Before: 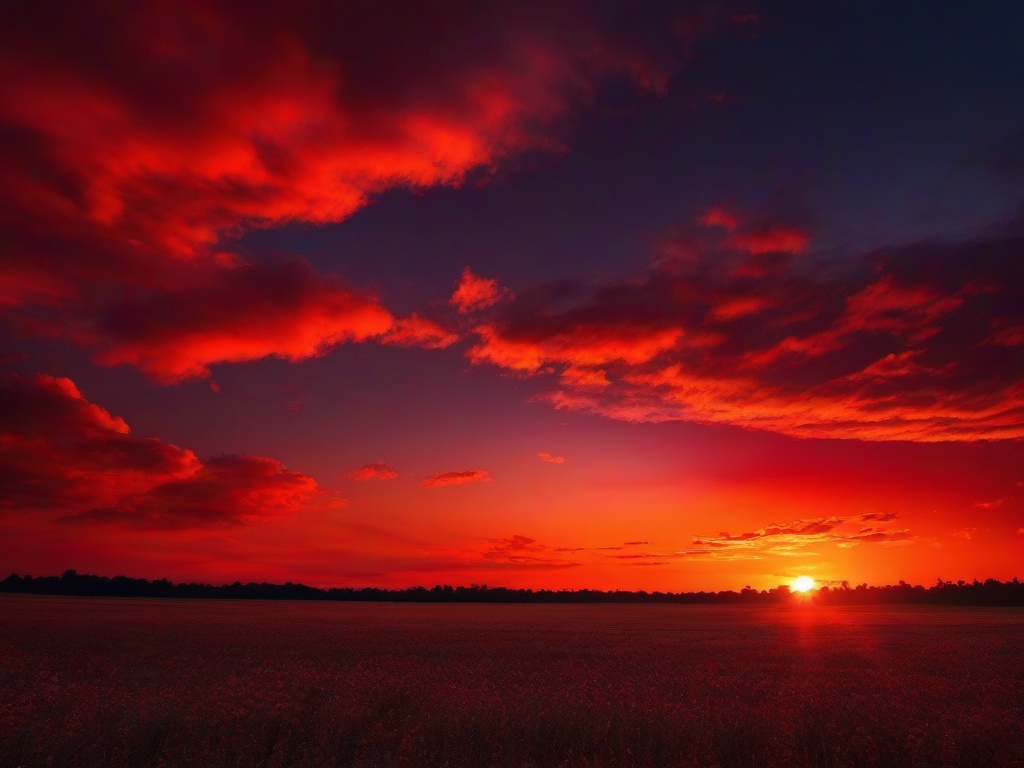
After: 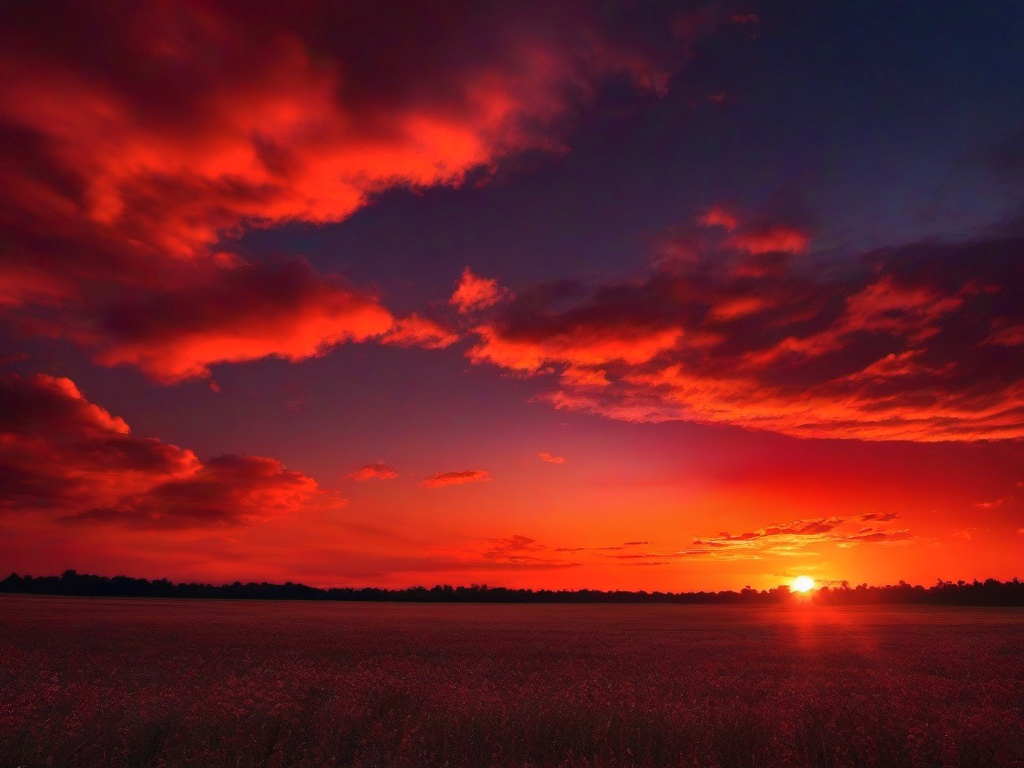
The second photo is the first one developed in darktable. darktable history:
shadows and highlights: shadows 37.43, highlights -27.03, soften with gaussian
